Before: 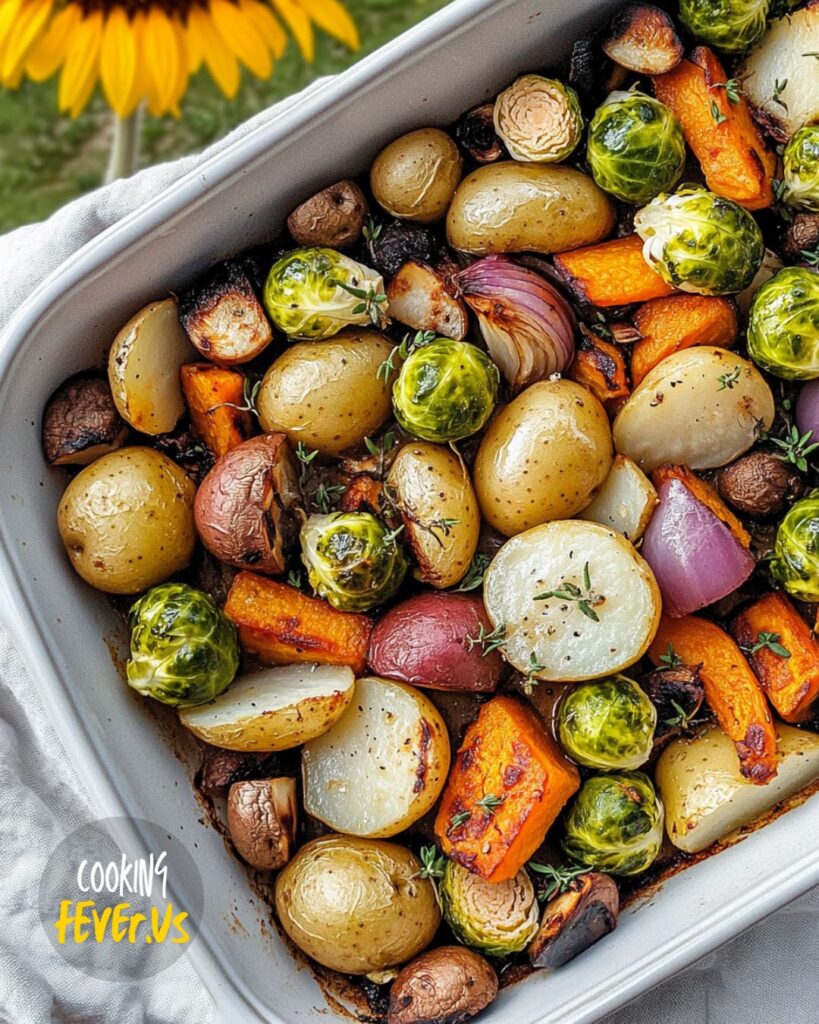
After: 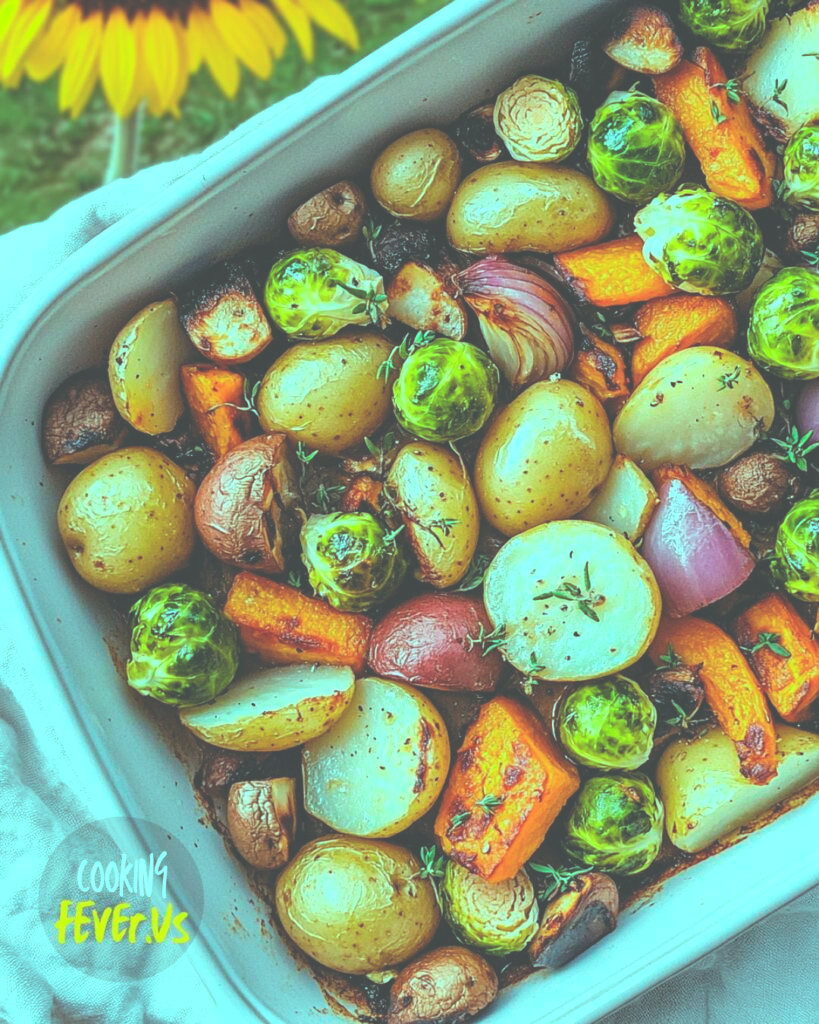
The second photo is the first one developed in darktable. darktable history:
exposure: black level correction -0.061, exposure -0.05 EV, compensate highlight preservation false
color balance rgb: highlights gain › chroma 7.394%, highlights gain › hue 187.68°, global offset › luminance -0.265%, perceptual saturation grading › global saturation 8.053%, perceptual saturation grading › shadows 4.856%, global vibrance 20%
base curve: curves: ch0 [(0, 0) (0.666, 0.806) (1, 1)], exposure shift 0.01
